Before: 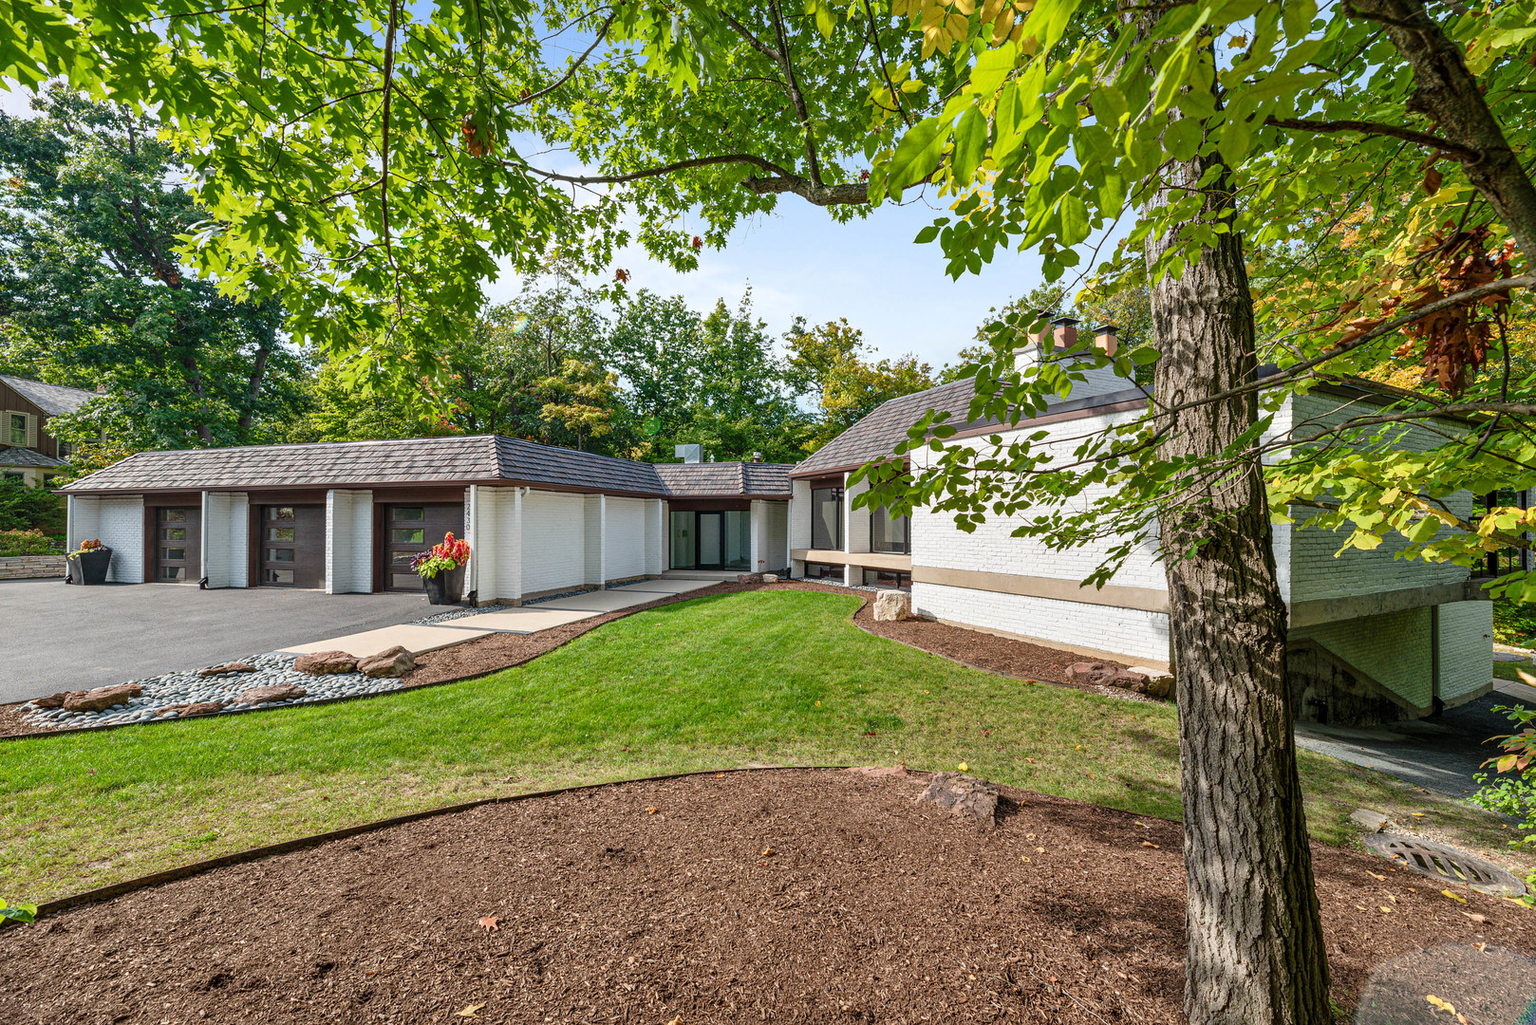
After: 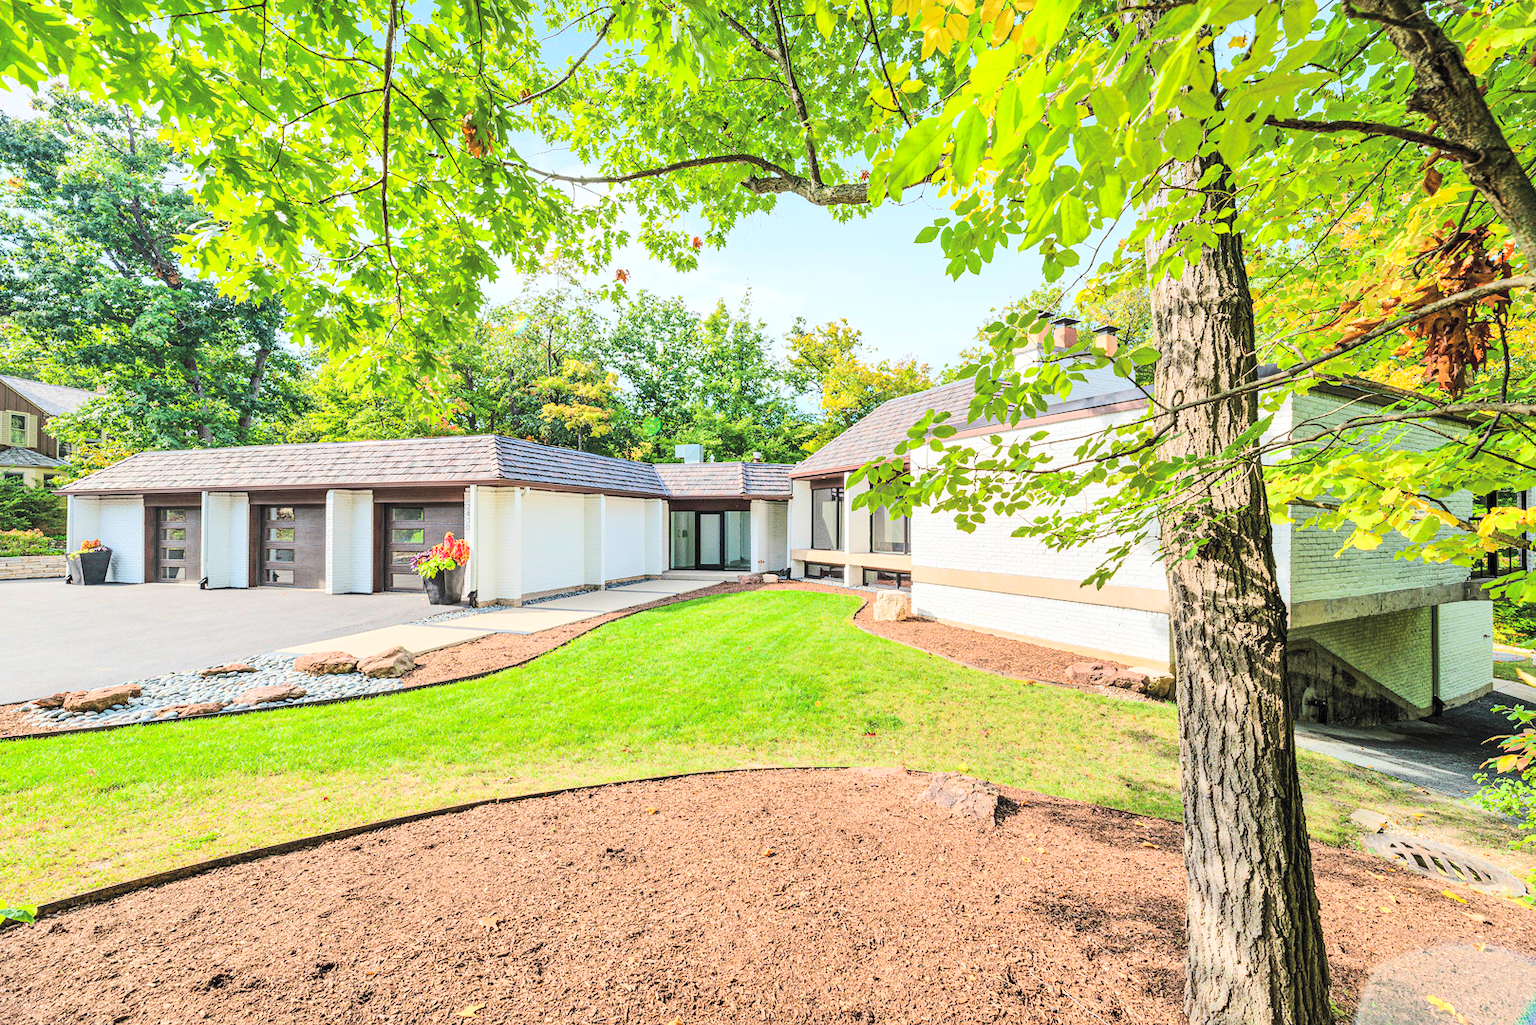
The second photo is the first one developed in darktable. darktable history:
contrast brightness saturation: contrast 0.098, brightness 0.304, saturation 0.141
tone equalizer: -7 EV 0.159 EV, -6 EV 0.6 EV, -5 EV 1.18 EV, -4 EV 1.36 EV, -3 EV 1.12 EV, -2 EV 0.6 EV, -1 EV 0.156 EV, edges refinement/feathering 500, mask exposure compensation -1.57 EV, preserve details no
